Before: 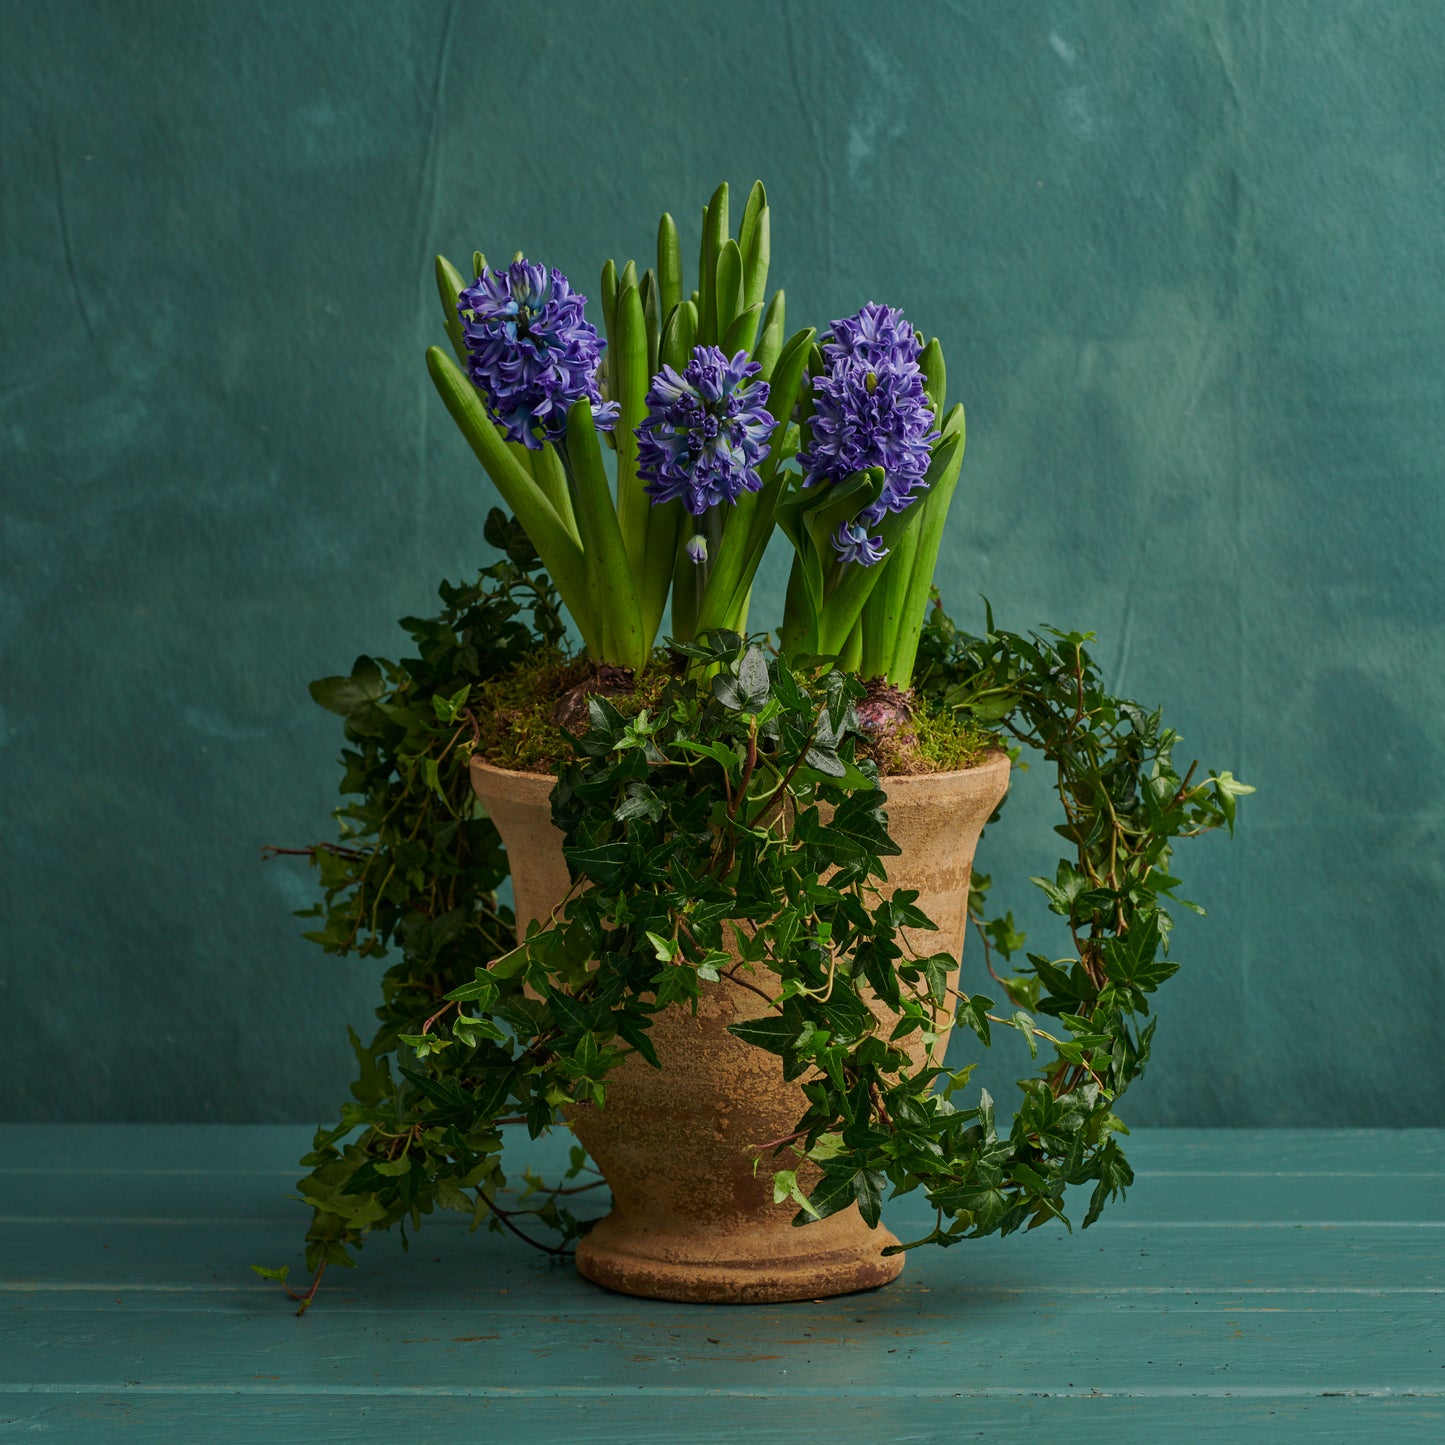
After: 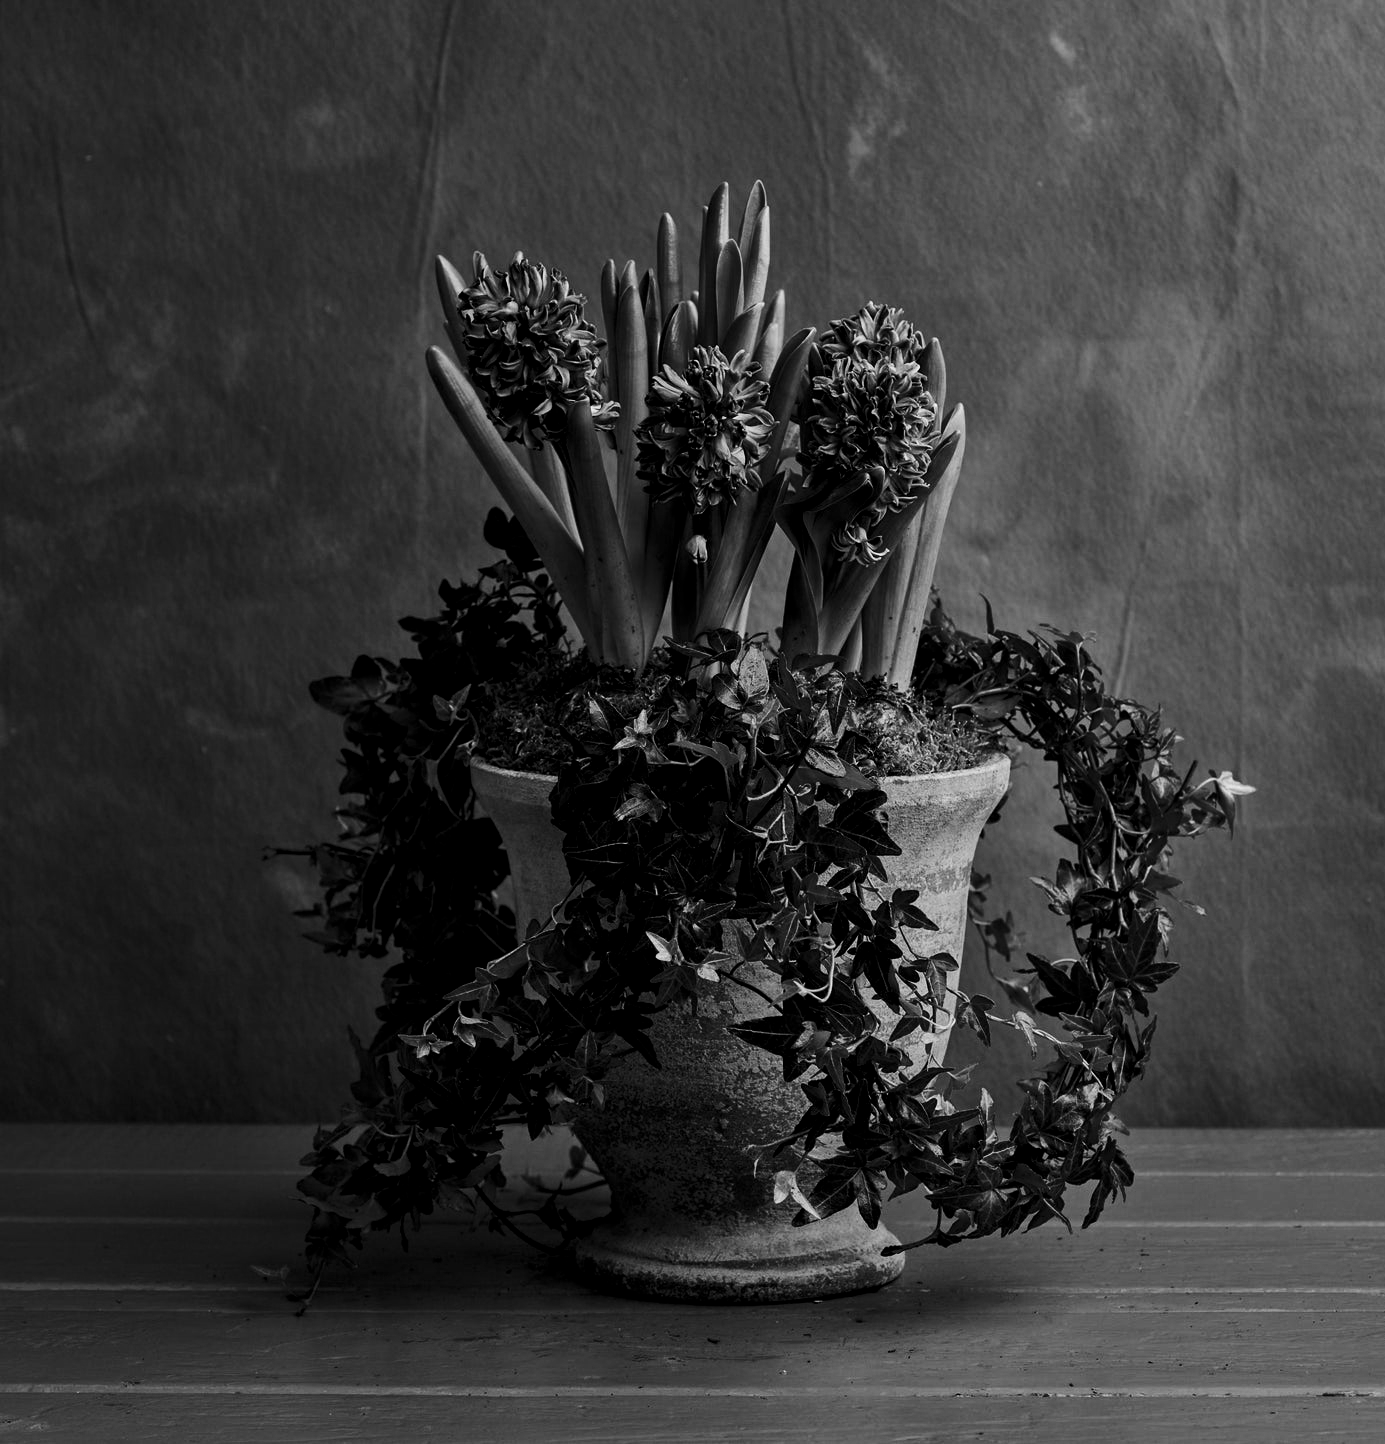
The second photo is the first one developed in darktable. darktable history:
color correction: highlights a* 10.21, highlights b* 9.79, shadows a* 8.61, shadows b* 7.88, saturation 0.8
crop: right 4.126%, bottom 0.031%
contrast brightness saturation: contrast 0.22, brightness -0.19, saturation 0.24
color contrast: green-magenta contrast 0, blue-yellow contrast 0
rgb levels: levels [[0.013, 0.434, 0.89], [0, 0.5, 1], [0, 0.5, 1]]
